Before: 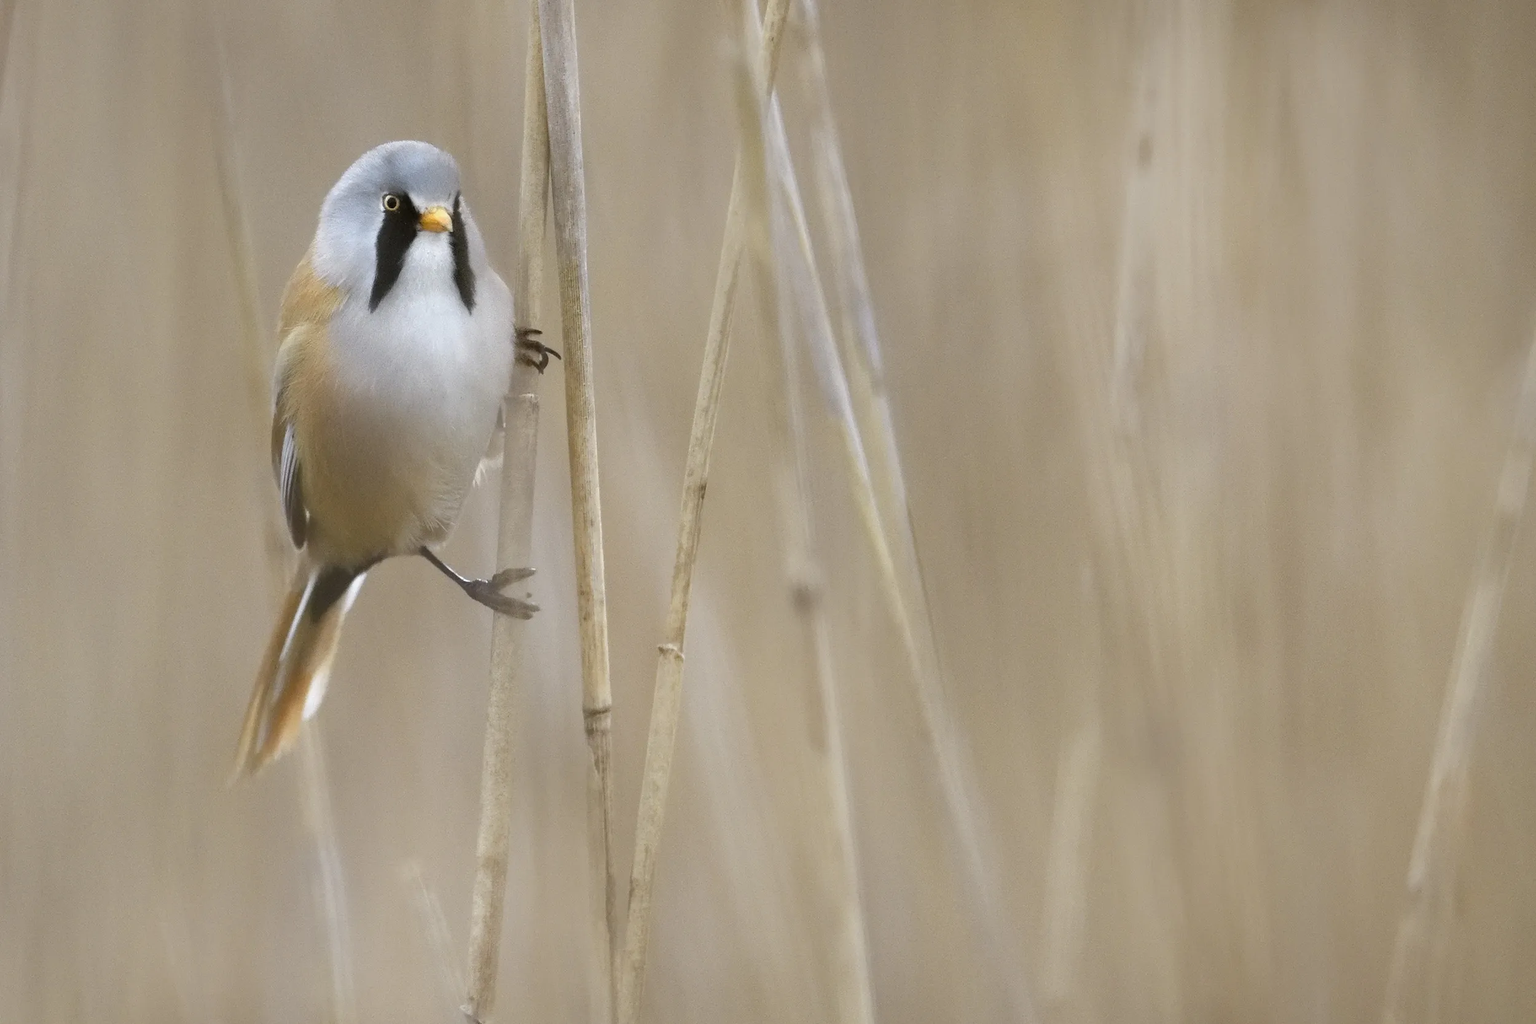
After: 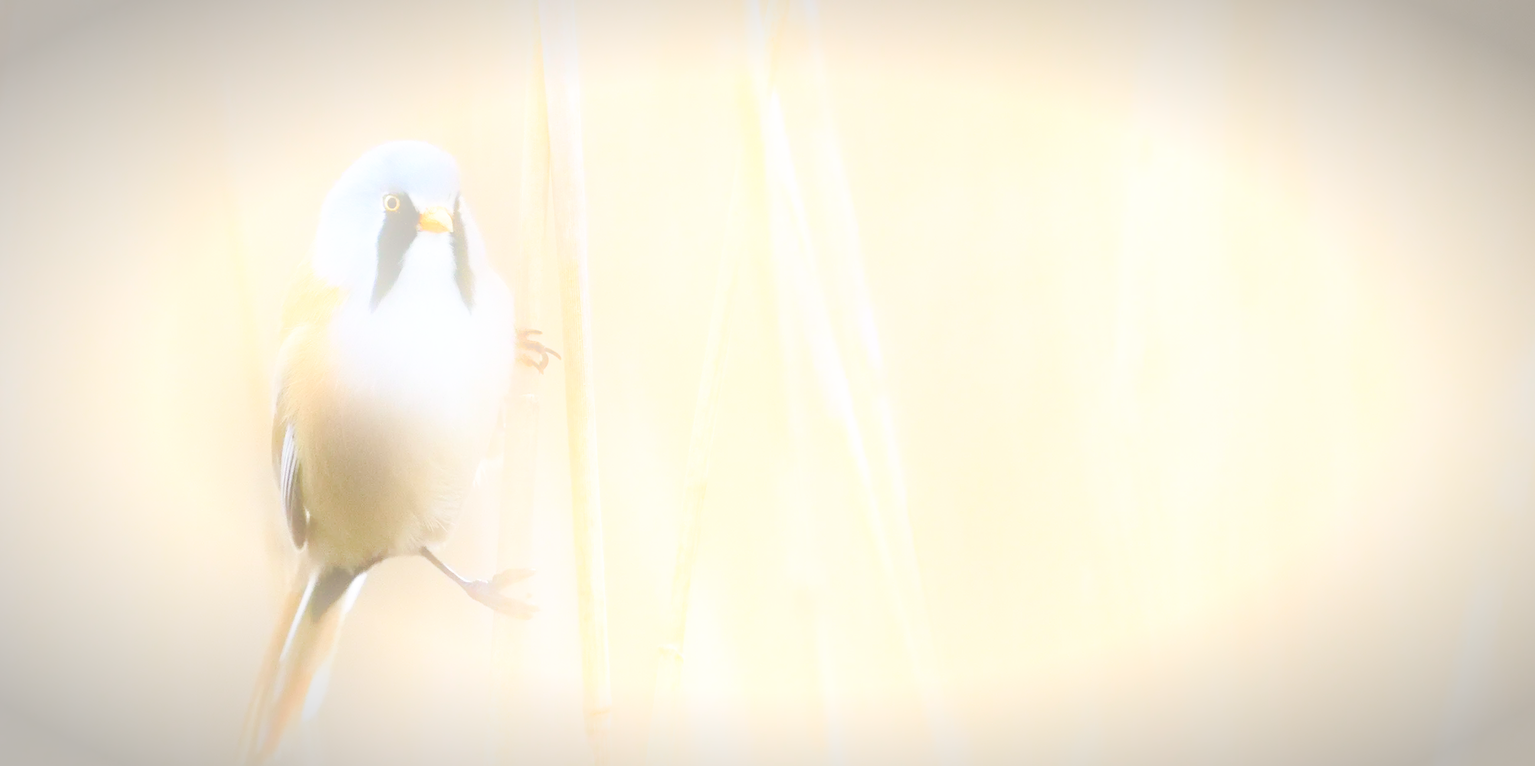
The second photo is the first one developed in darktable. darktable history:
crop: bottom 24.967%
exposure: exposure 0.078 EV, compensate highlight preservation false
color calibration: illuminant same as pipeline (D50), adaptation none (bypass)
bloom: threshold 82.5%, strength 16.25%
color balance rgb: linear chroma grading › global chroma -16.06%, perceptual saturation grading › global saturation -32.85%, global vibrance -23.56%
vignetting: automatic ratio true
base curve: curves: ch0 [(0, 0) (0.032, 0.037) (0.105, 0.228) (0.435, 0.76) (0.856, 0.983) (1, 1)], preserve colors none
velvia: strength 74%
